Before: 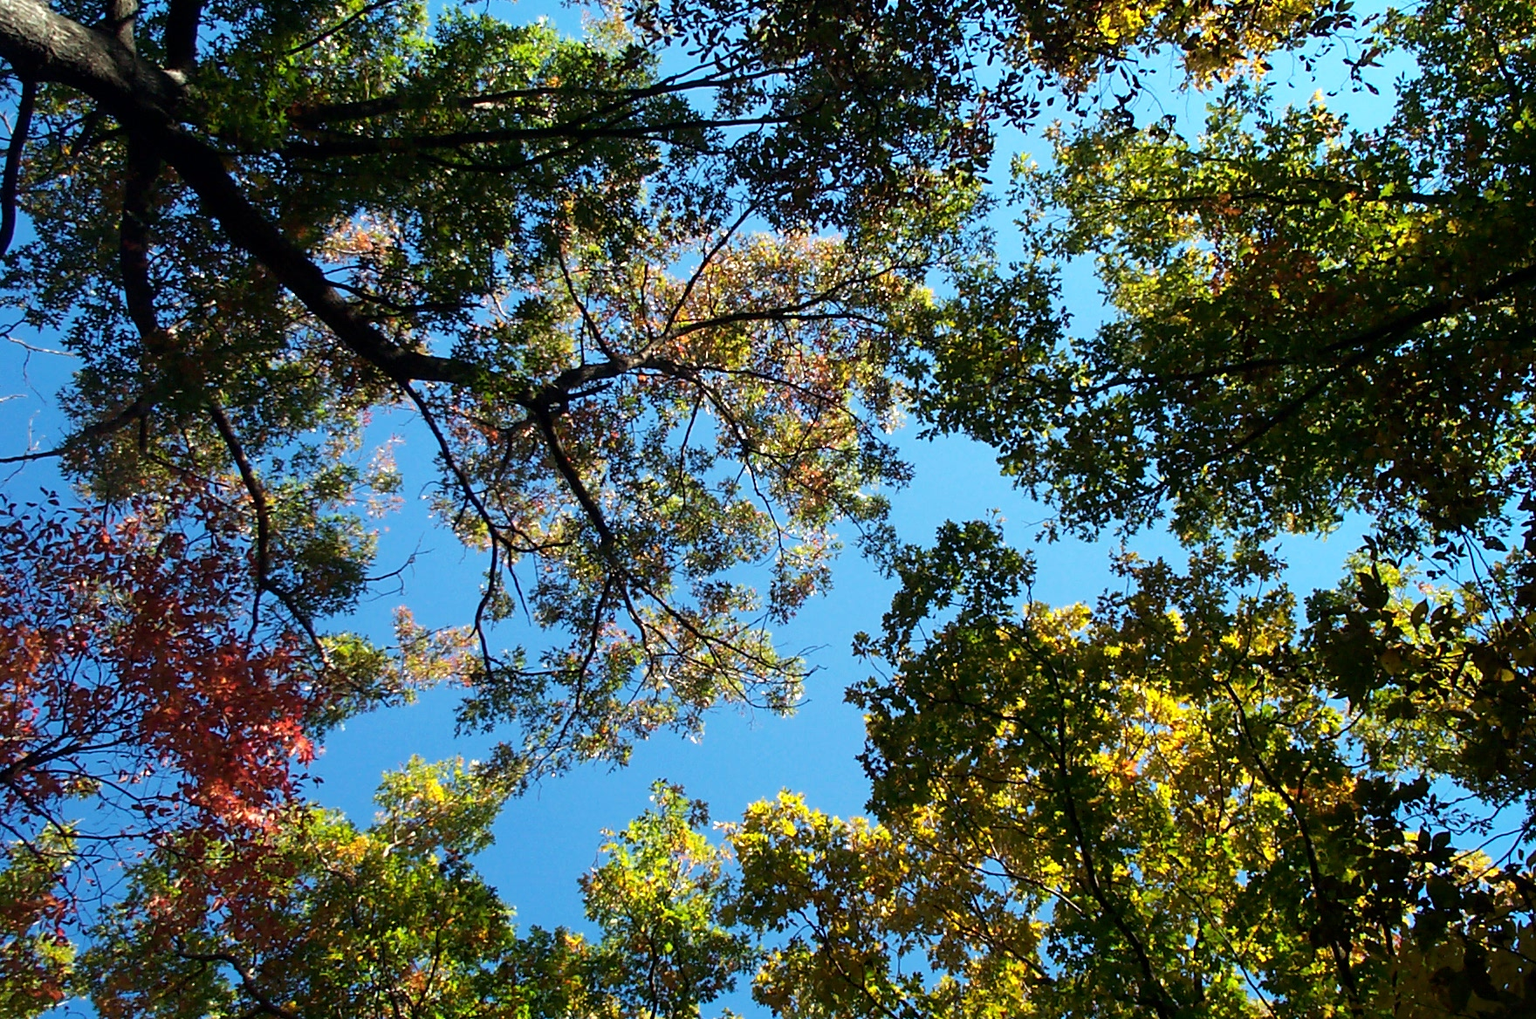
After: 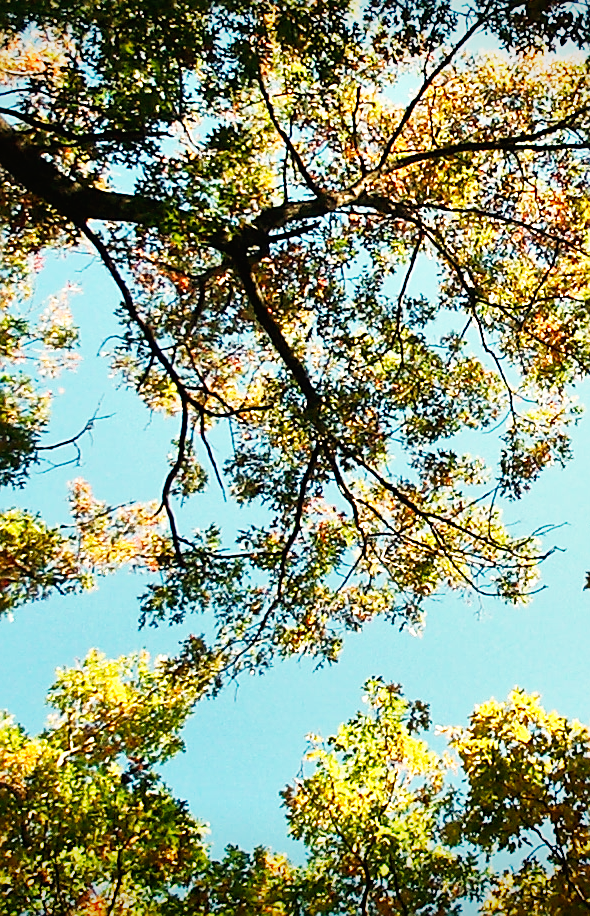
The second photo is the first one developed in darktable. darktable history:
sharpen: amount 0.55
color balance: mode lift, gamma, gain (sRGB), lift [1.04, 1, 1, 0.97], gamma [1.01, 1, 1, 0.97], gain [0.96, 1, 1, 0.97]
base curve: curves: ch0 [(0, 0) (0.007, 0.004) (0.027, 0.03) (0.046, 0.07) (0.207, 0.54) (0.442, 0.872) (0.673, 0.972) (1, 1)], preserve colors none
crop and rotate: left 21.77%, top 18.528%, right 44.676%, bottom 2.997%
white balance: red 1.123, blue 0.83
shadows and highlights: shadows 53, soften with gaussian
vignetting: fall-off start 97.23%, saturation -0.024, center (-0.033, -0.042), width/height ratio 1.179, unbound false
